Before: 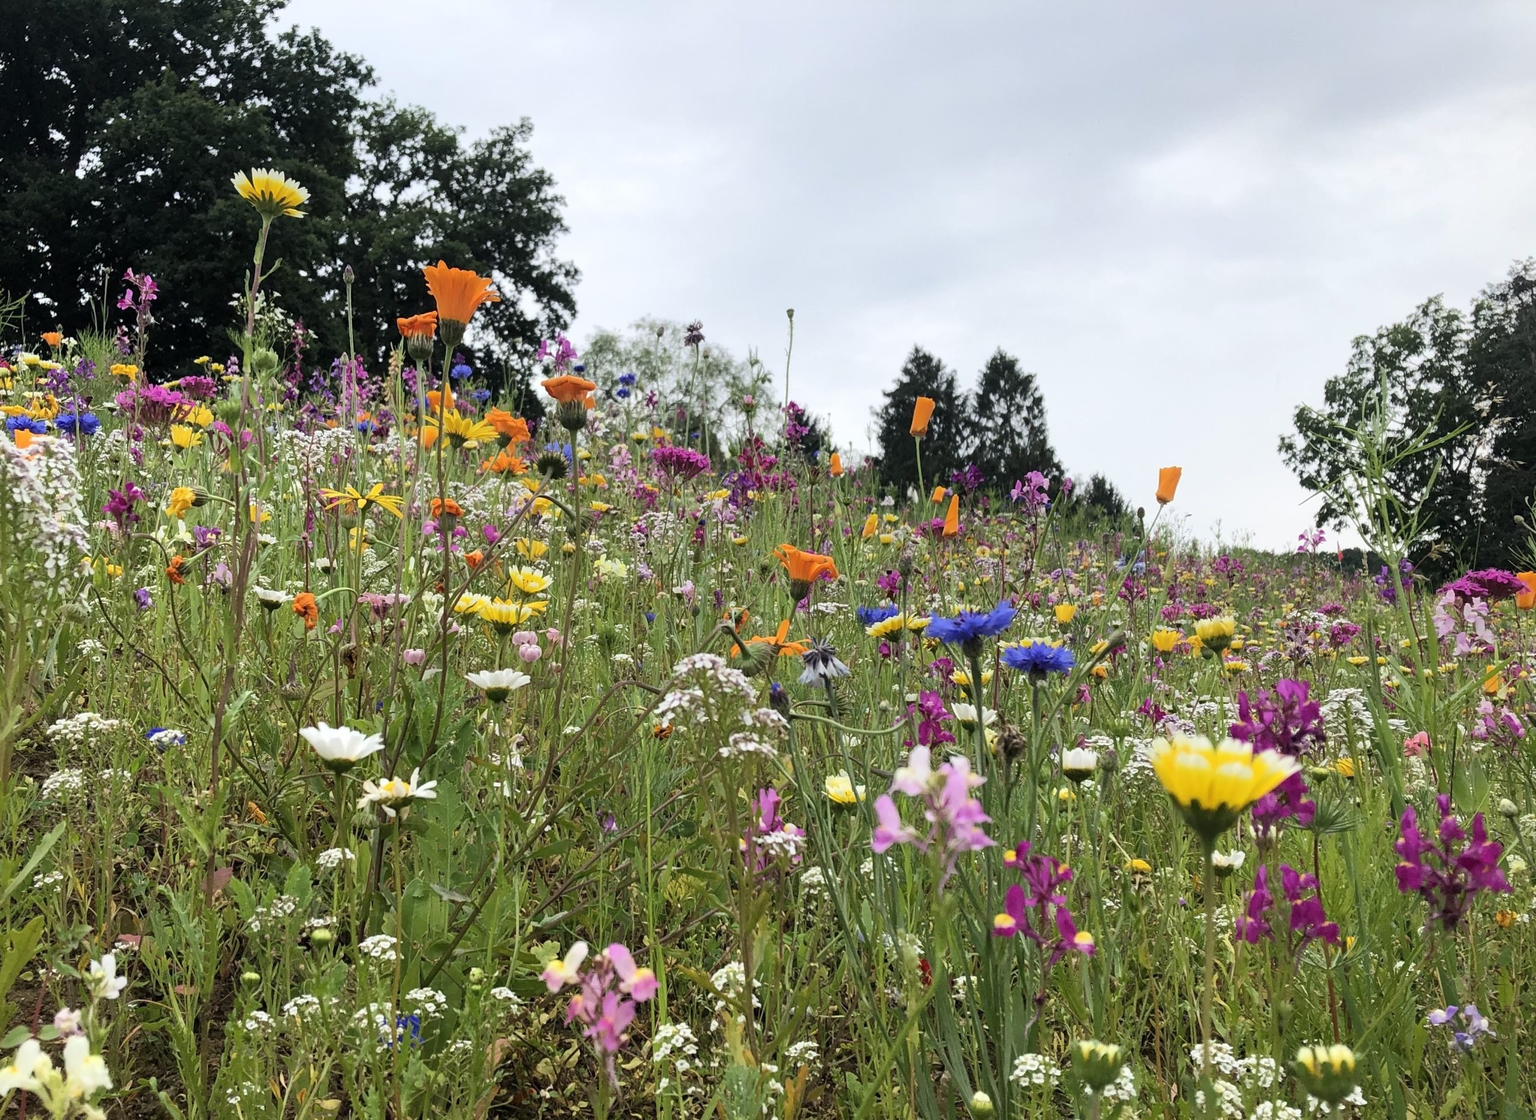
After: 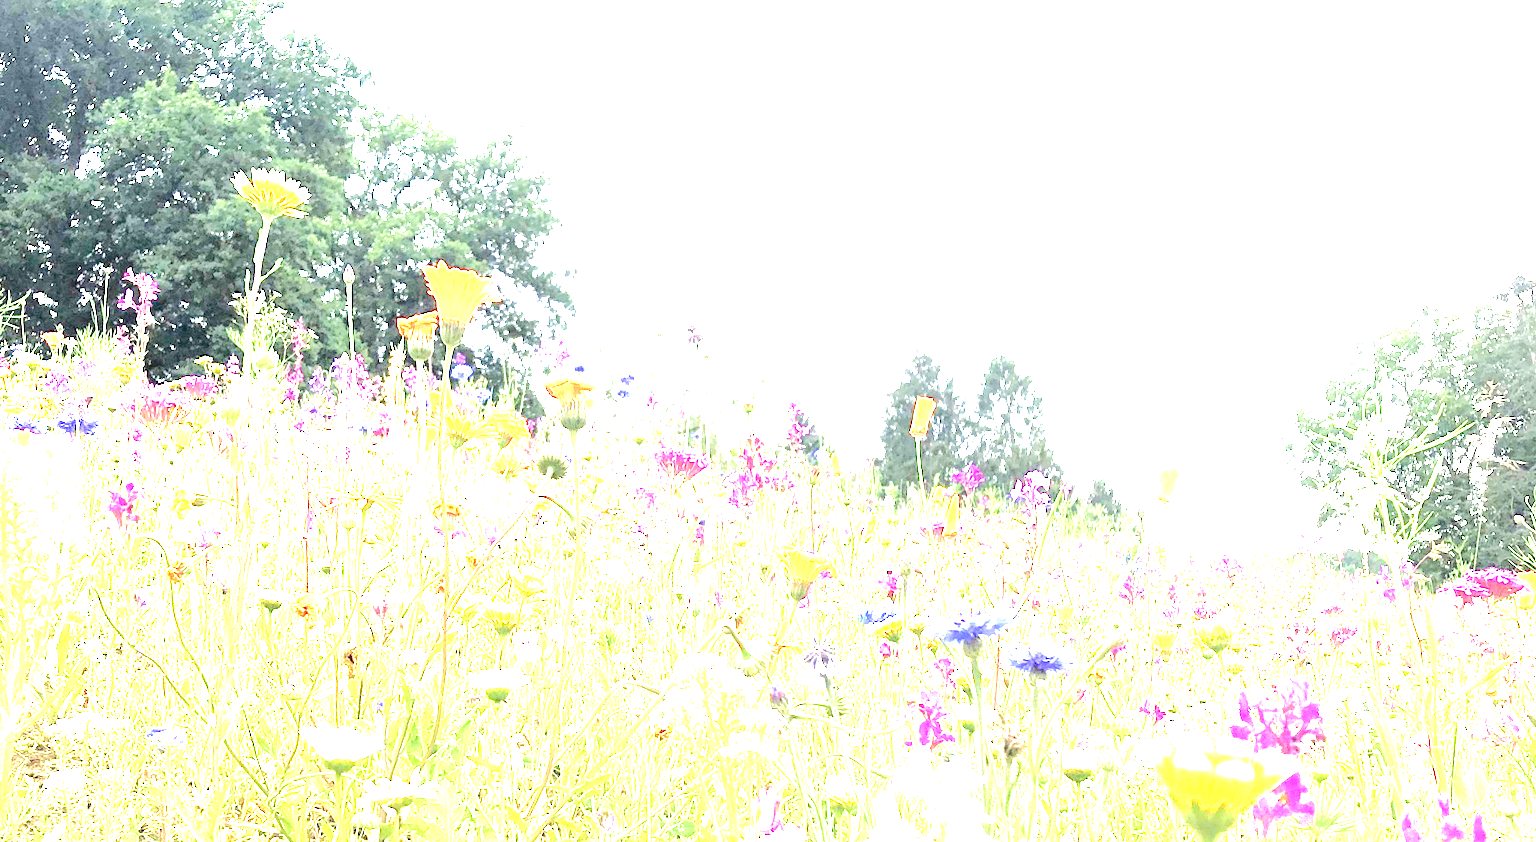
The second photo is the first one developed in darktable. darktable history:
tone equalizer: -7 EV 0.141 EV, -6 EV 0.588 EV, -5 EV 1.16 EV, -4 EV 1.34 EV, -3 EV 1.16 EV, -2 EV 0.6 EV, -1 EV 0.158 EV, edges refinement/feathering 500, mask exposure compensation -1.57 EV, preserve details no
exposure: black level correction 0, exposure 4.047 EV, compensate highlight preservation false
crop: bottom 24.754%
